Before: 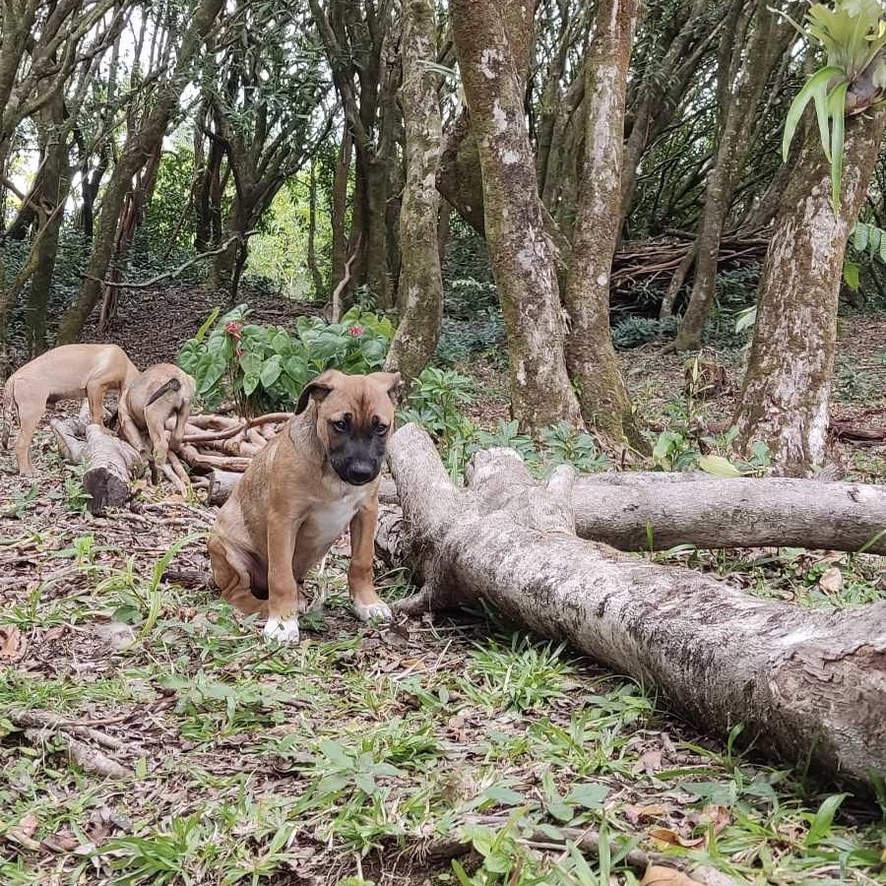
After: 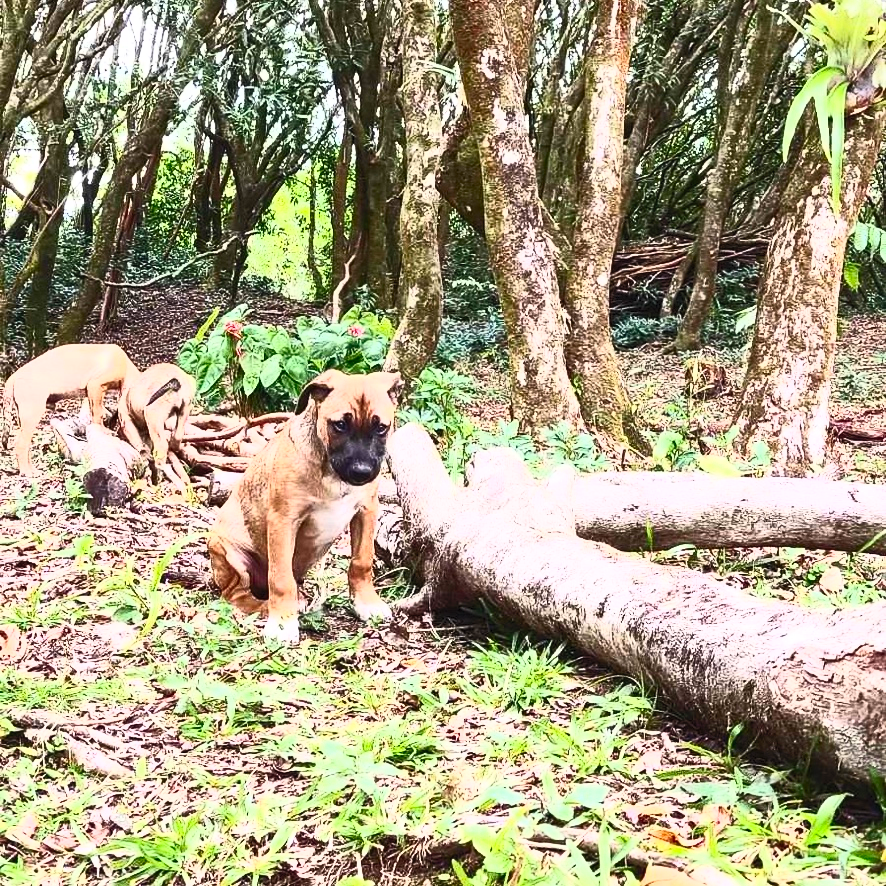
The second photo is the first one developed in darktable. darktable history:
contrast brightness saturation: contrast 0.845, brightness 0.609, saturation 0.572
